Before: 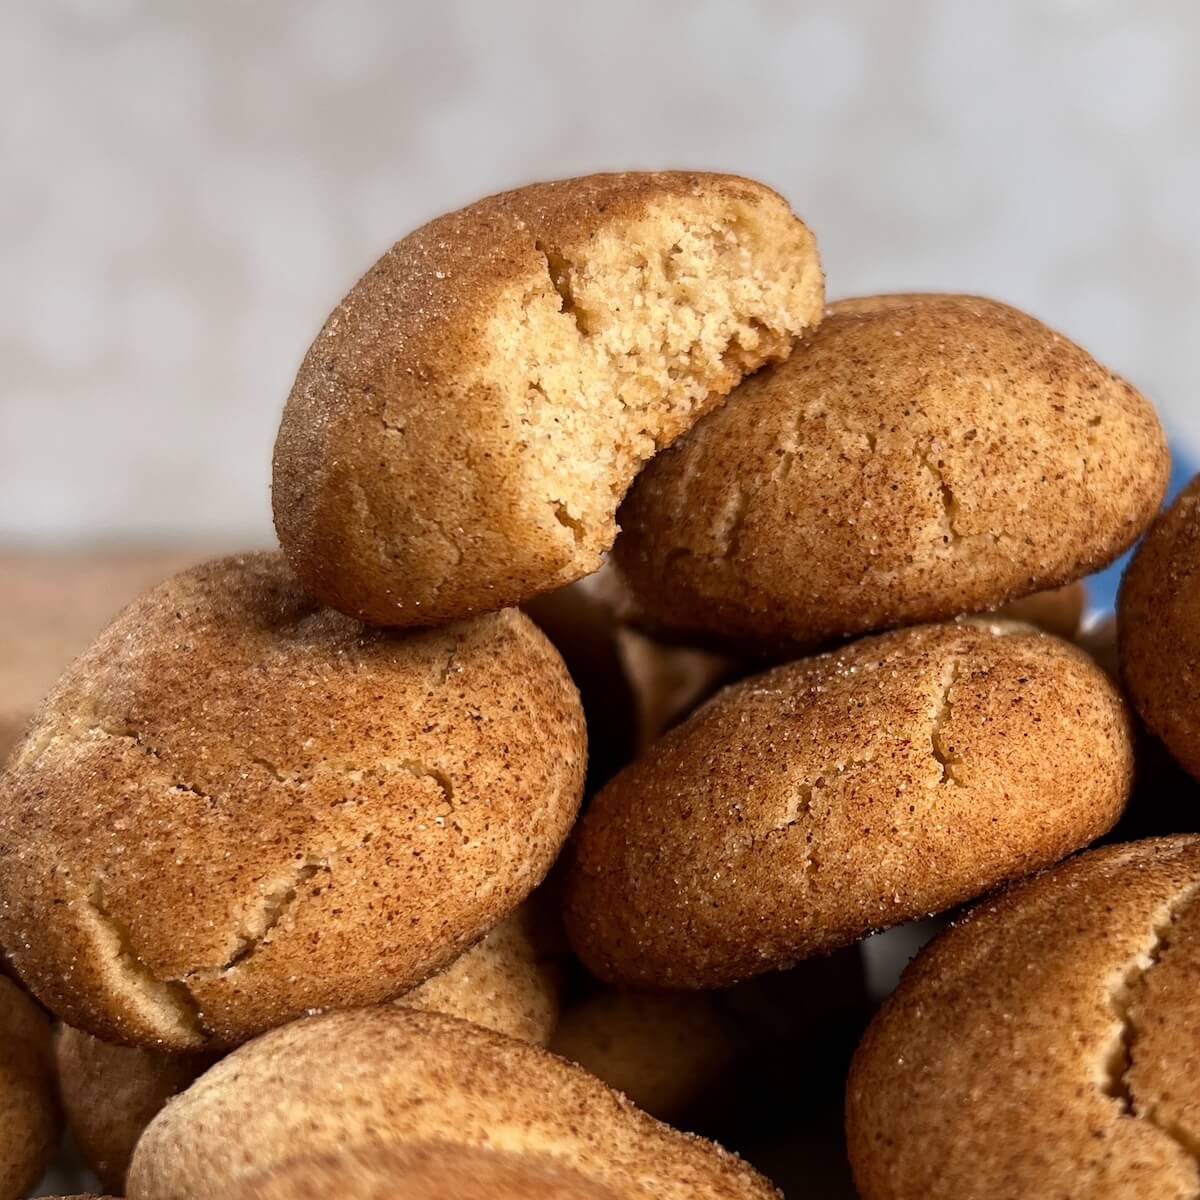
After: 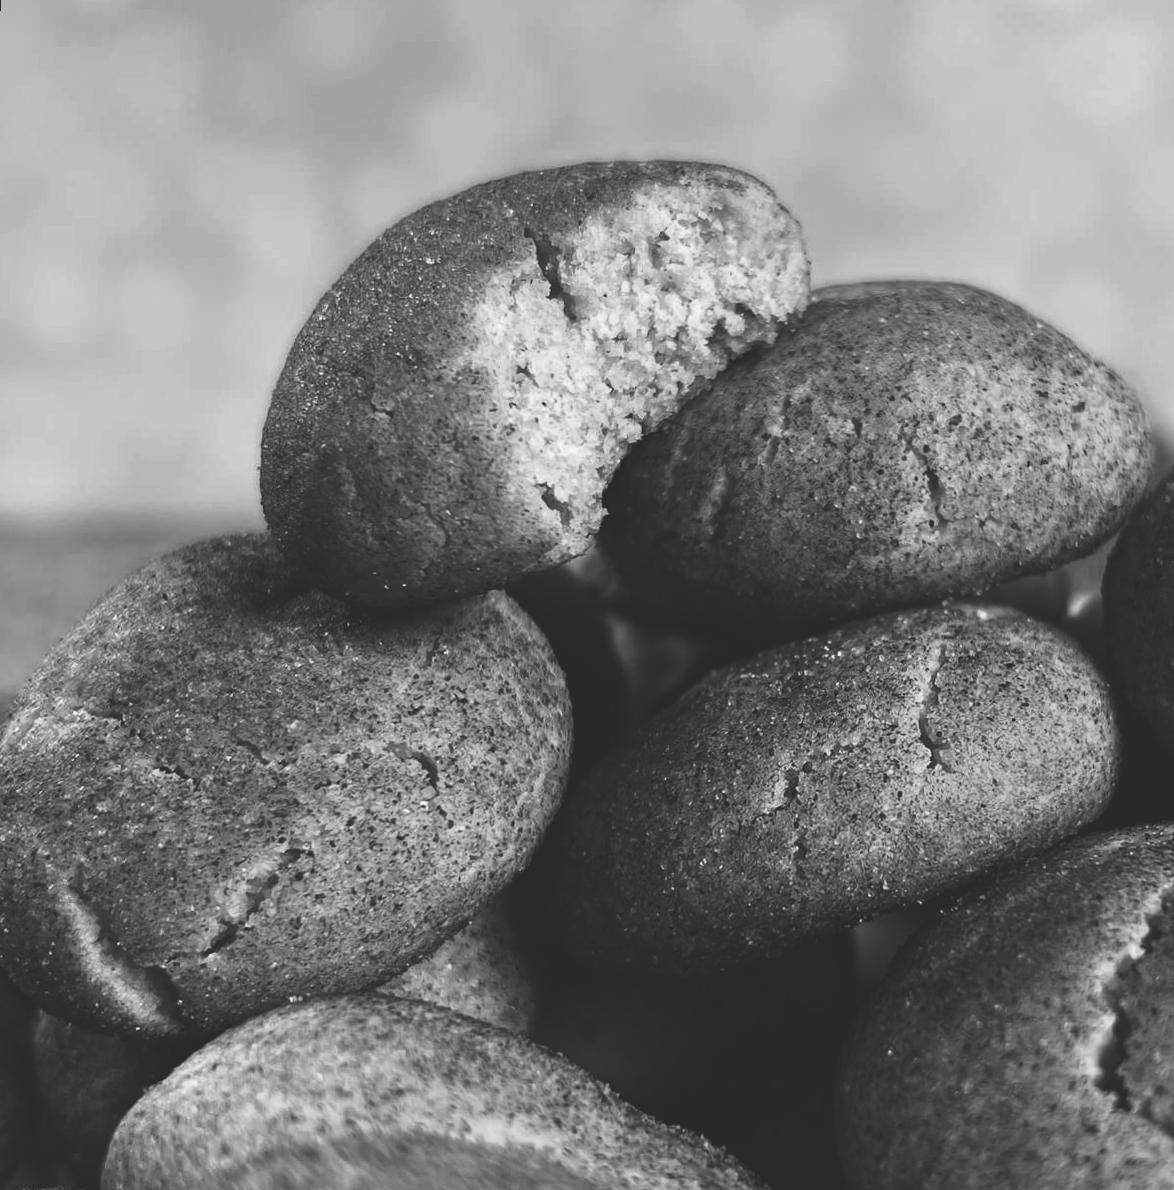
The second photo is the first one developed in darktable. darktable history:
rgb curve: curves: ch0 [(0, 0.186) (0.314, 0.284) (0.576, 0.466) (0.805, 0.691) (0.936, 0.886)]; ch1 [(0, 0.186) (0.314, 0.284) (0.581, 0.534) (0.771, 0.746) (0.936, 0.958)]; ch2 [(0, 0.216) (0.275, 0.39) (1, 1)], mode RGB, independent channels, compensate middle gray true, preserve colors none
rotate and perspective: rotation 0.226°, lens shift (vertical) -0.042, crop left 0.023, crop right 0.982, crop top 0.006, crop bottom 0.994
color balance rgb: linear chroma grading › global chroma 25%, perceptual saturation grading › global saturation 50%
monochrome: on, module defaults
haze removal: compatibility mode true, adaptive false
contrast brightness saturation: contrast 0.11, saturation -0.17
